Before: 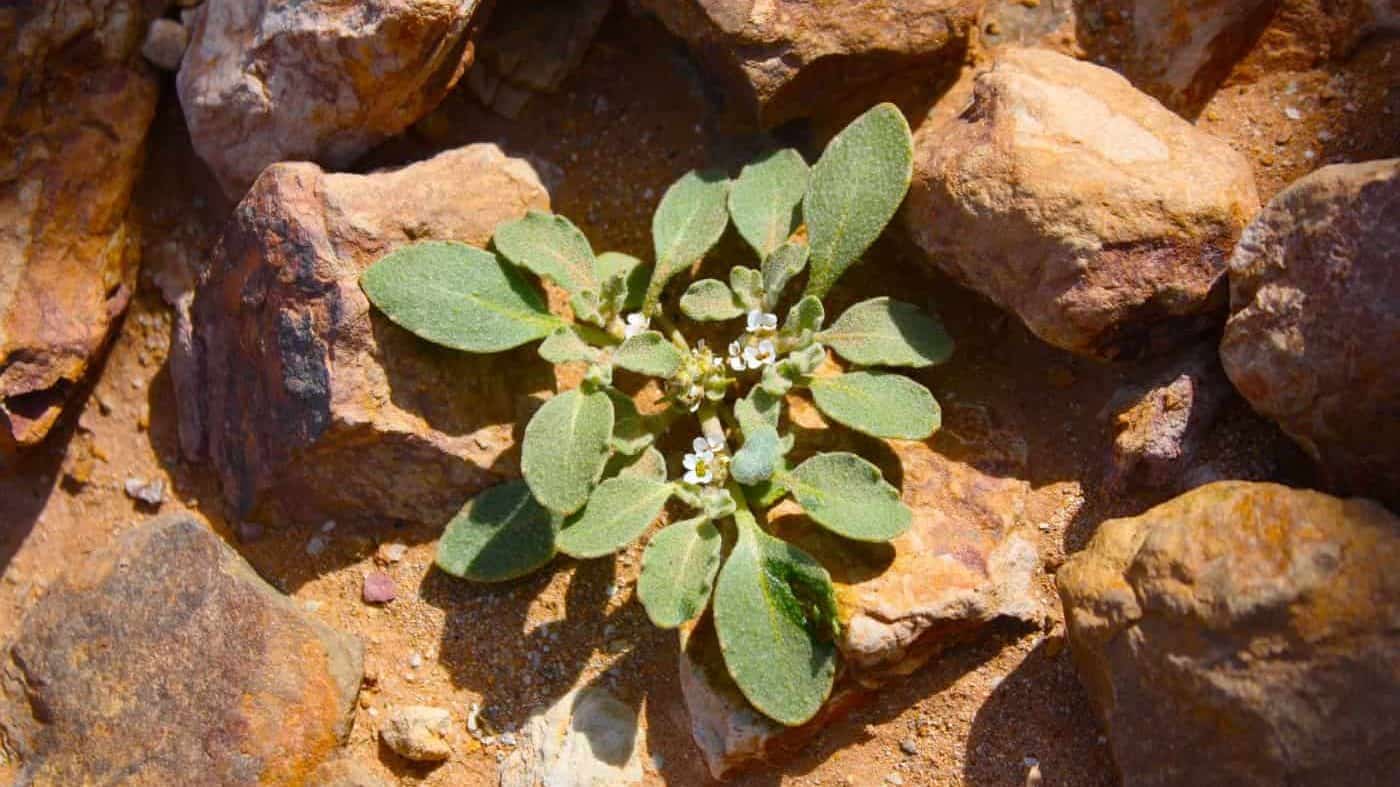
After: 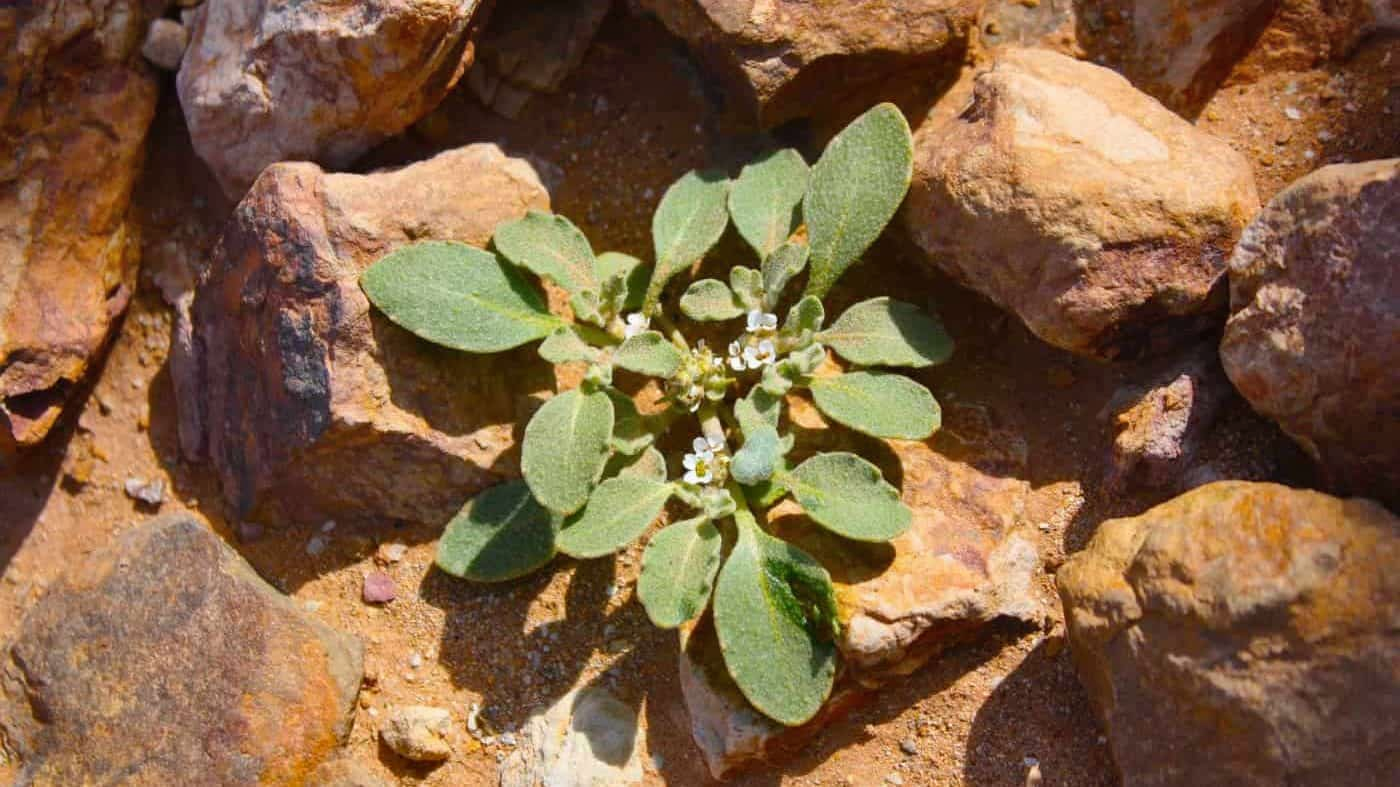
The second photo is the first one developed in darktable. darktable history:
shadows and highlights: soften with gaussian
local contrast: mode bilateral grid, contrast 99, coarseness 99, detail 94%, midtone range 0.2
